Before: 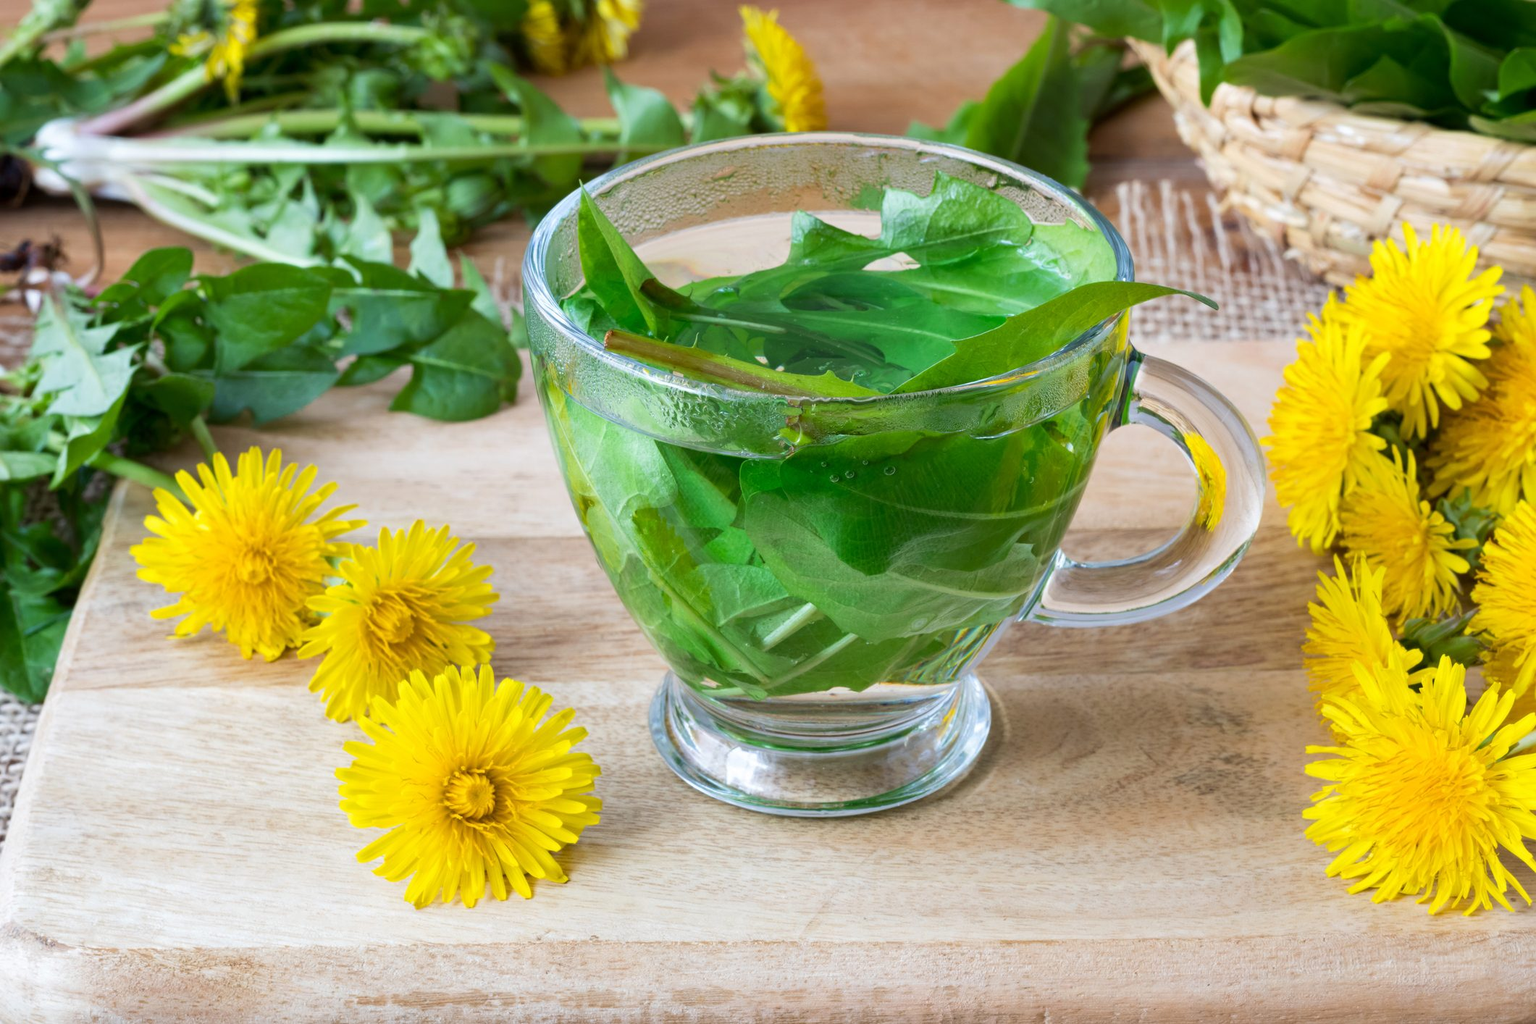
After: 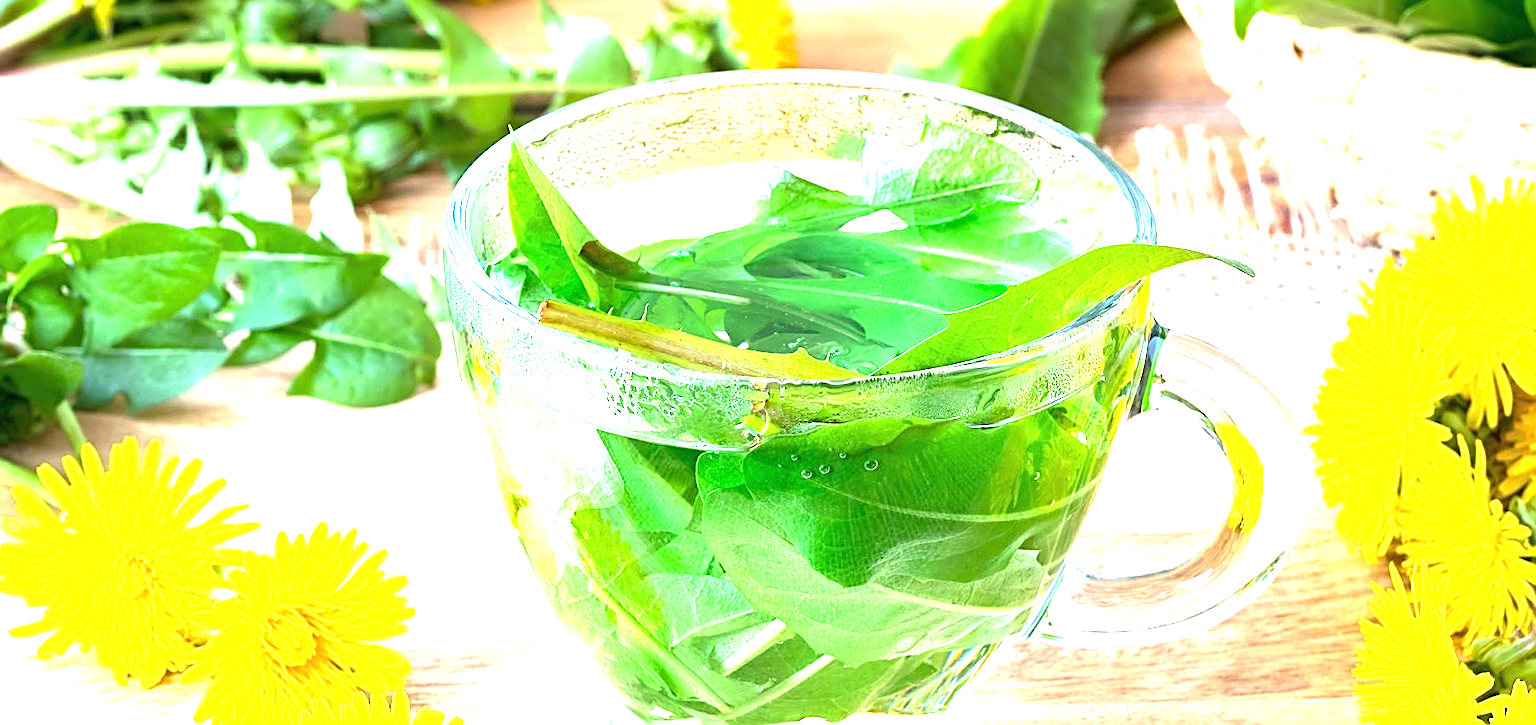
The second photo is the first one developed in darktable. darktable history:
sharpen: amount 0.892
exposure: black level correction 0, exposure 2.142 EV, compensate highlight preservation false
crop and rotate: left 9.351%, top 7.134%, right 4.973%, bottom 32.185%
